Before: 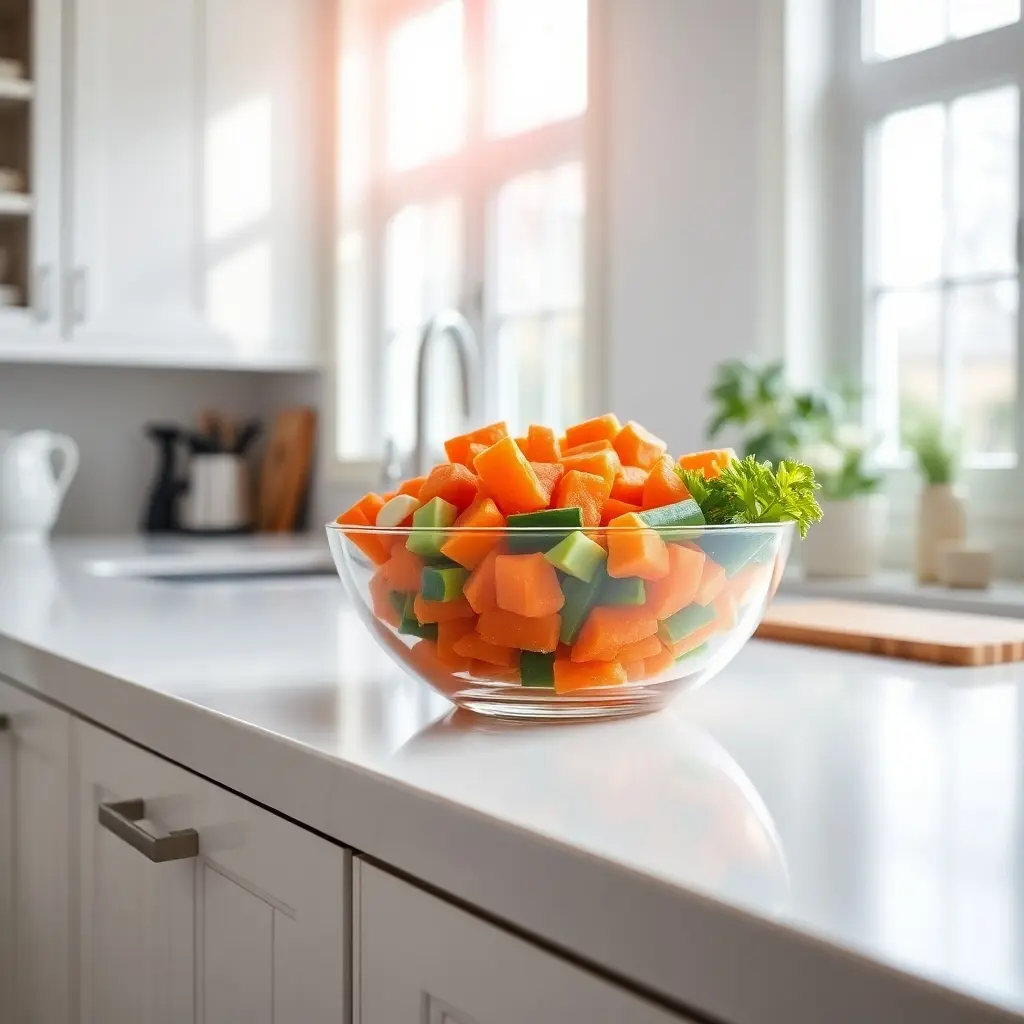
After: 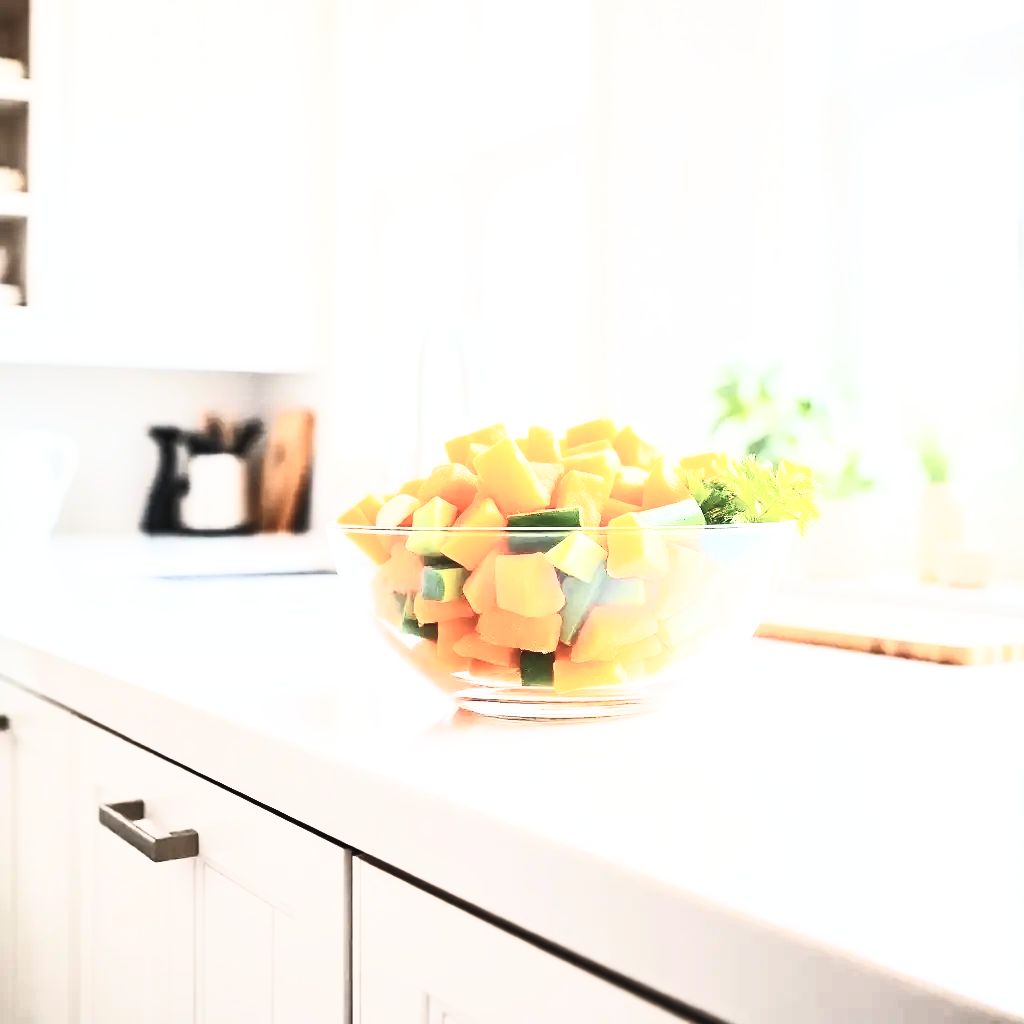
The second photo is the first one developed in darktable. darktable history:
base curve: curves: ch0 [(0, 0) (0.007, 0.004) (0.027, 0.03) (0.046, 0.07) (0.207, 0.54) (0.442, 0.872) (0.673, 0.972) (1, 1)], preserve colors none
contrast brightness saturation: contrast 0.57, brightness 0.57, saturation -0.34
